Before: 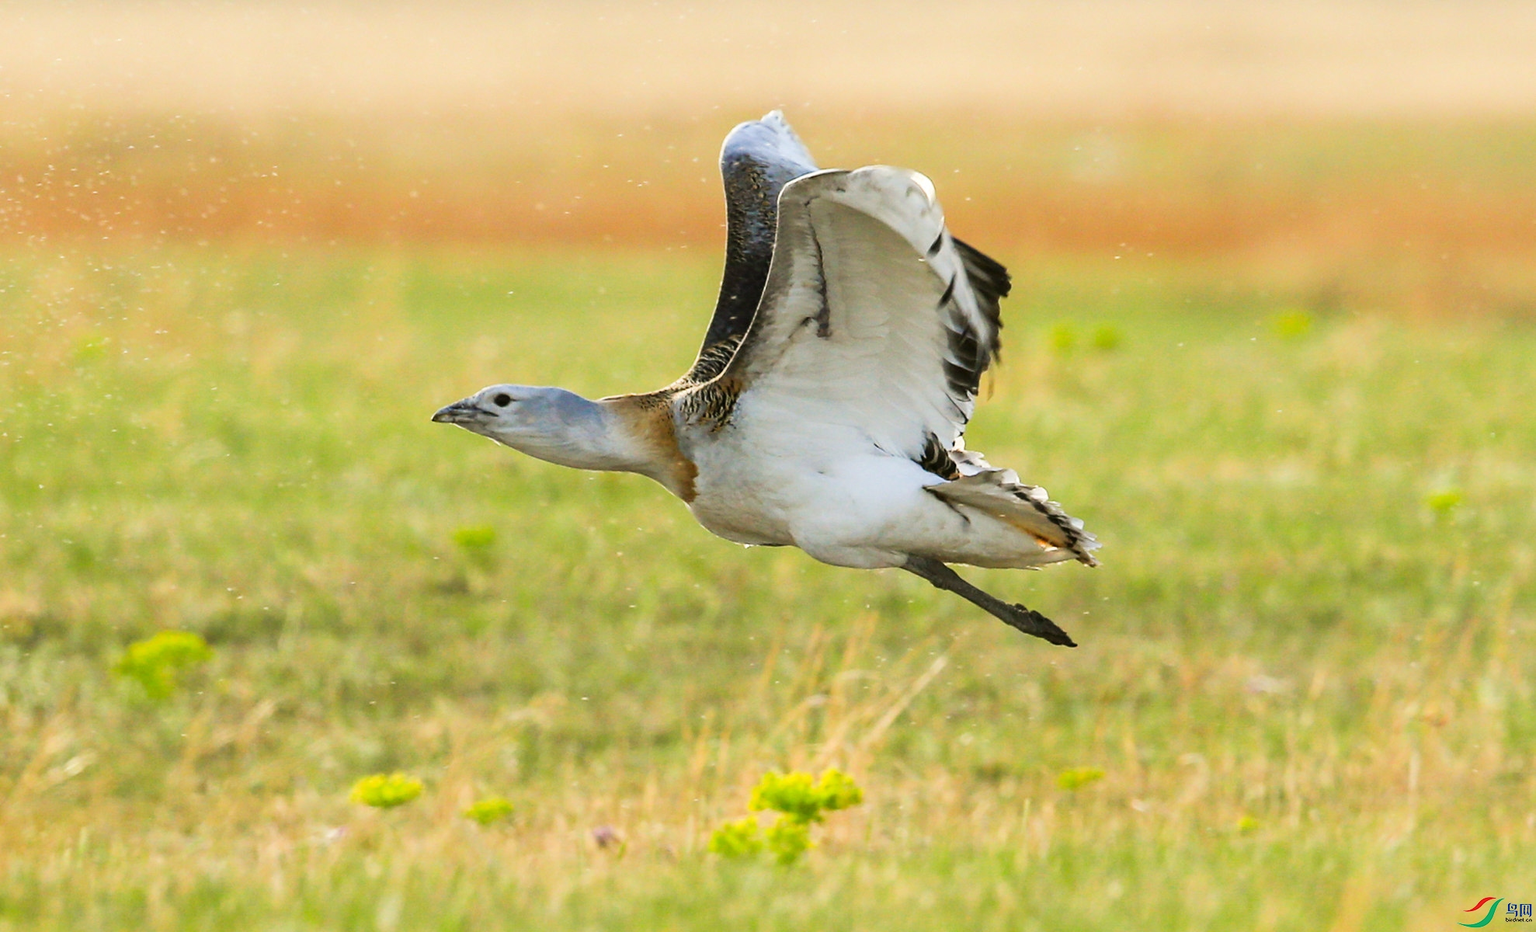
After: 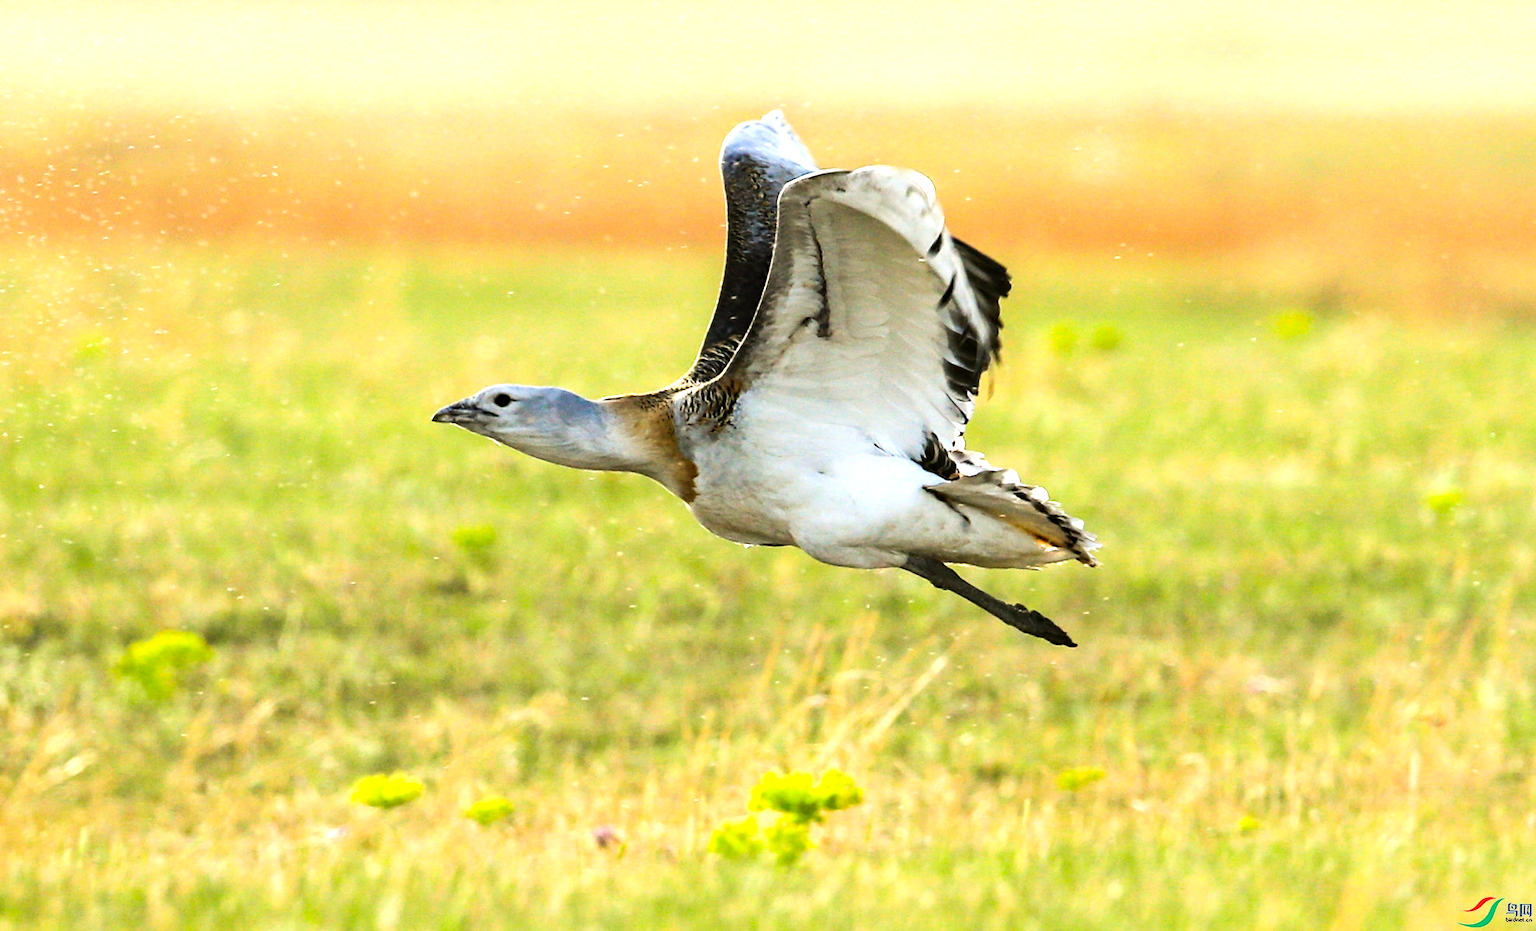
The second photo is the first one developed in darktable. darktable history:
haze removal: adaptive false
tone equalizer: -8 EV -0.788 EV, -7 EV -0.717 EV, -6 EV -0.622 EV, -5 EV -0.375 EV, -3 EV 0.383 EV, -2 EV 0.6 EV, -1 EV 0.693 EV, +0 EV 0.756 EV, edges refinement/feathering 500, mask exposure compensation -1.57 EV, preserve details no
